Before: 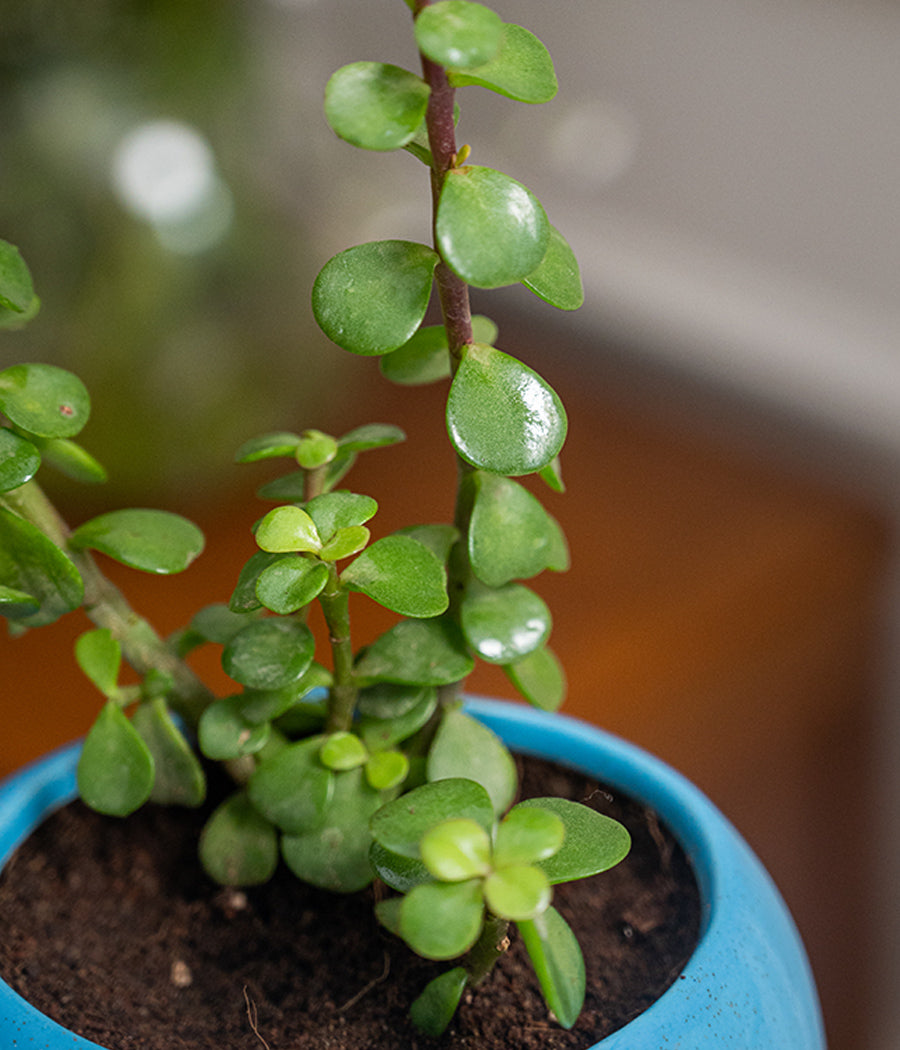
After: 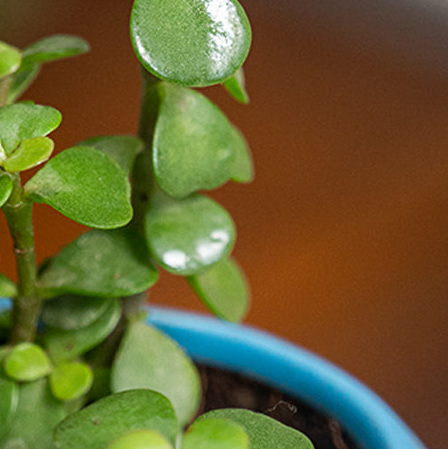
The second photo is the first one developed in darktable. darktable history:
contrast brightness saturation: contrast 0.05
crop: left 35.122%, top 37.077%, right 15.035%, bottom 20.095%
